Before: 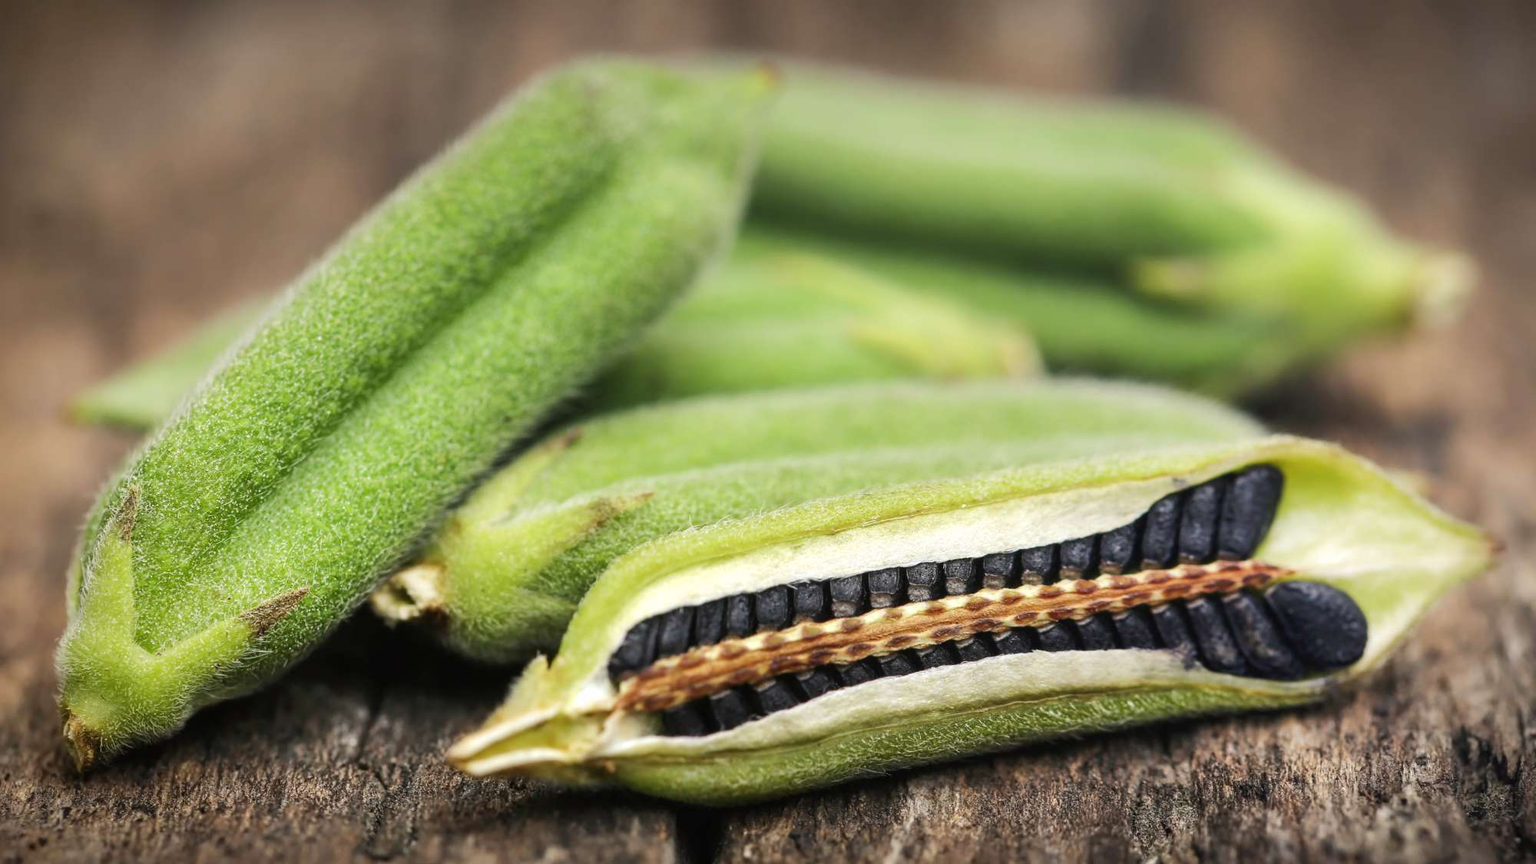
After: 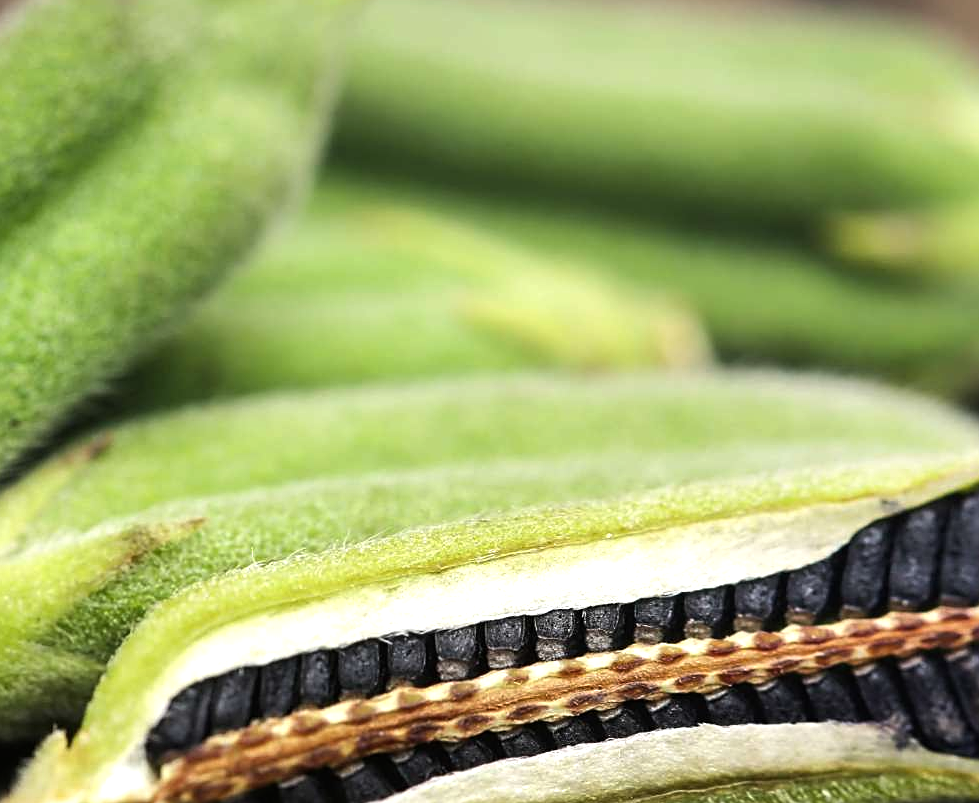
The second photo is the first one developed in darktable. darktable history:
sharpen: on, module defaults
crop: left 32.344%, top 10.957%, right 18.698%, bottom 17.608%
color balance rgb: perceptual saturation grading › global saturation 0.21%, global vibrance 9.334%, contrast 15.141%, saturation formula JzAzBz (2021)
